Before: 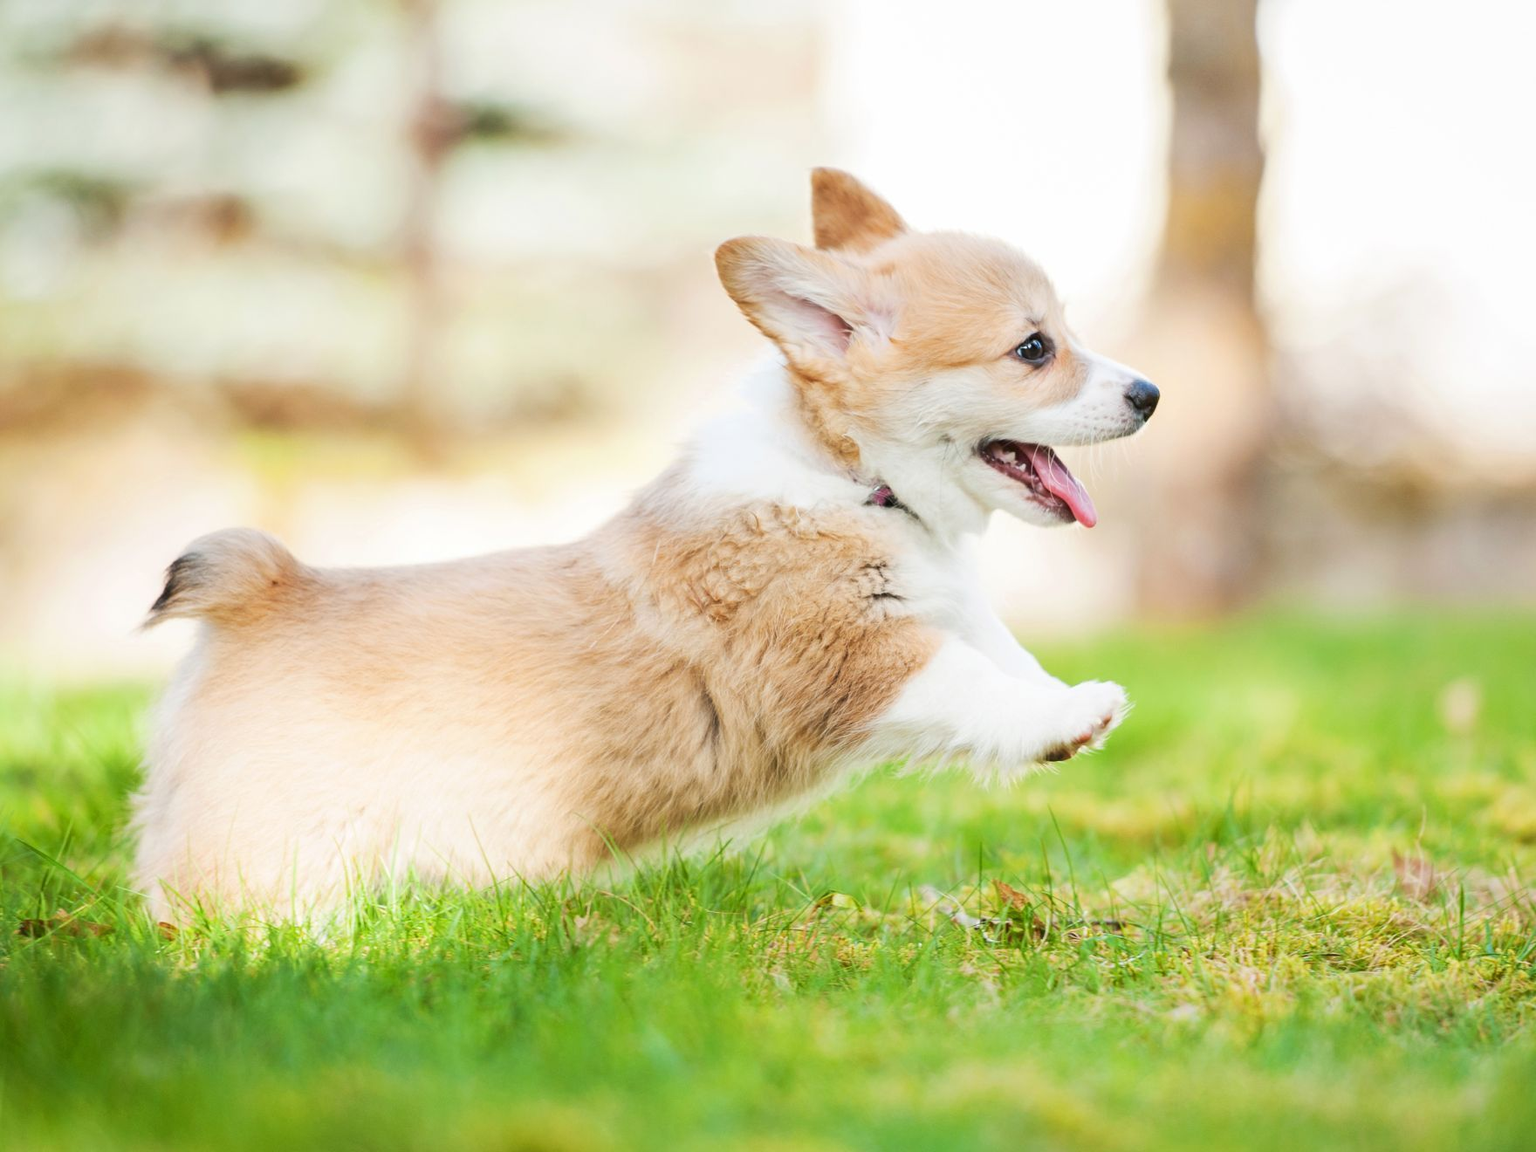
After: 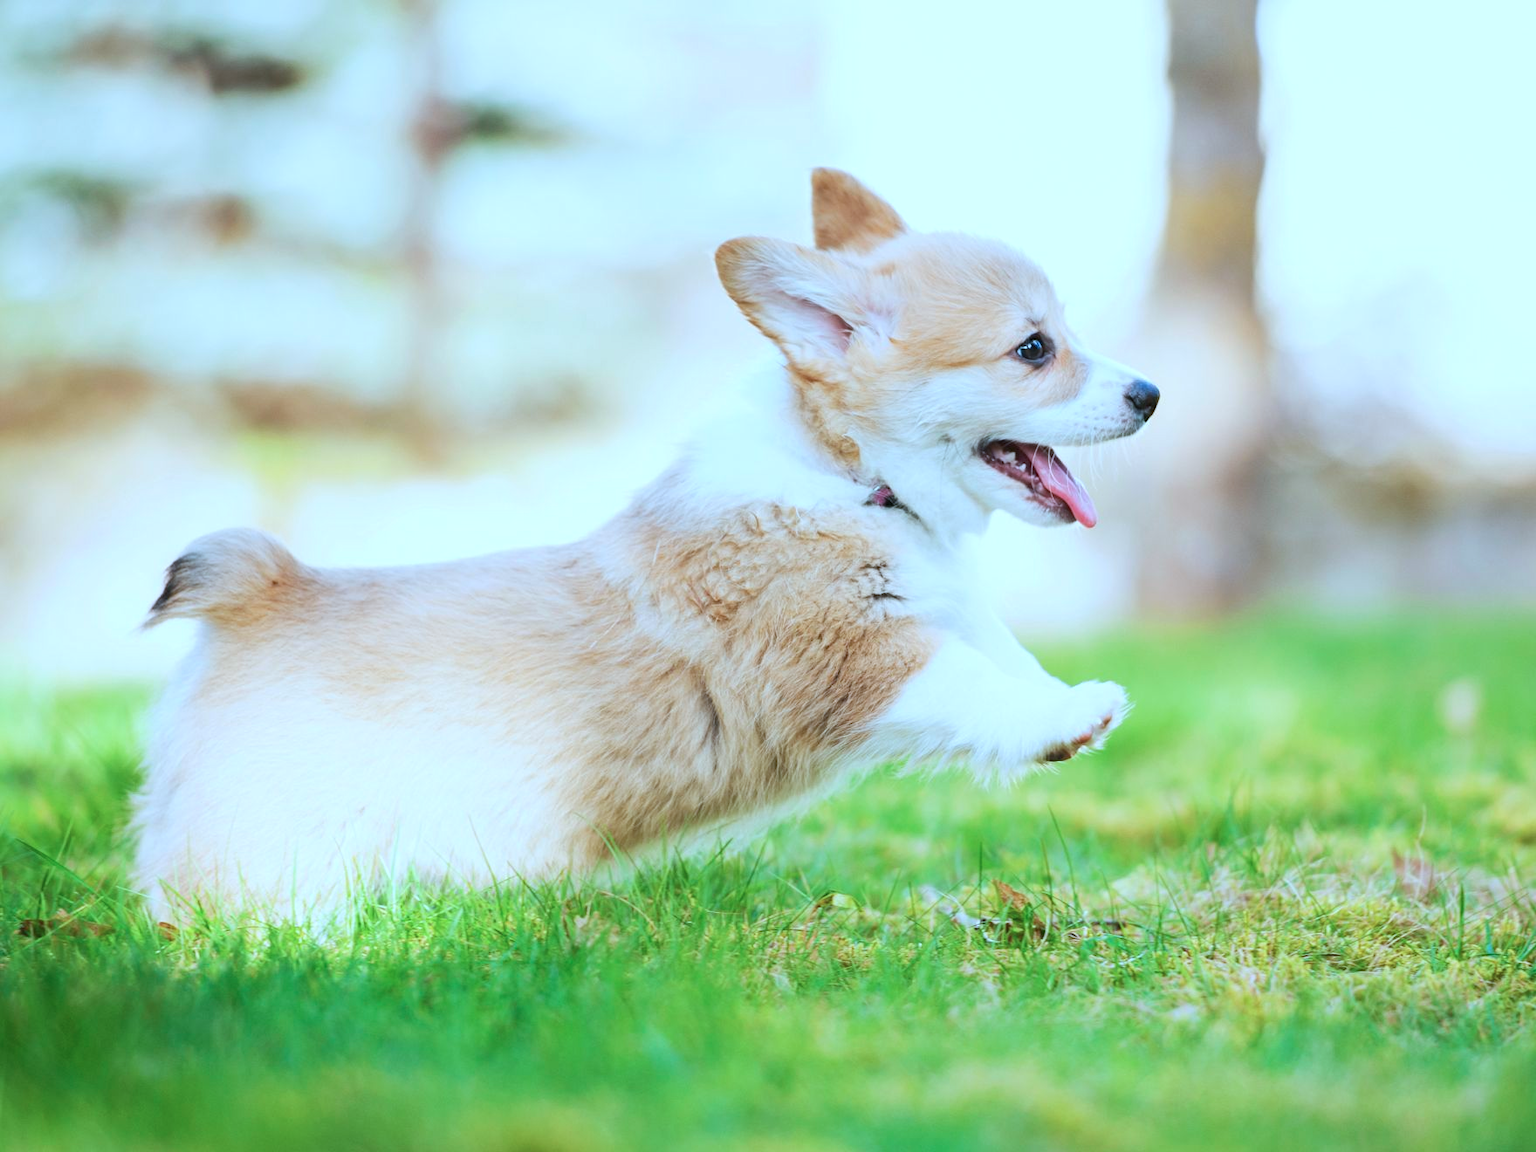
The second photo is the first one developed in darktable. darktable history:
color calibration: x 0.396, y 0.386, temperature 3649.74 K
